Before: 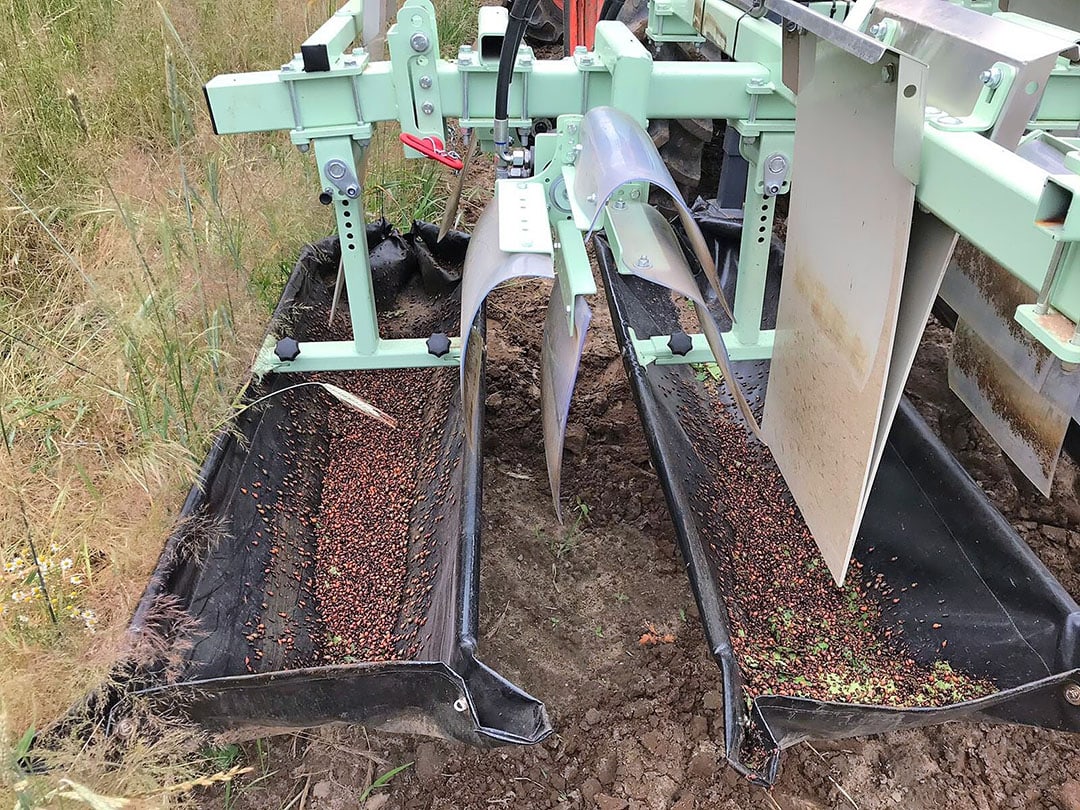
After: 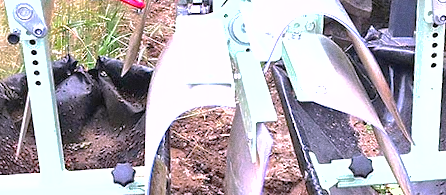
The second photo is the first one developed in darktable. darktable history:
exposure: black level correction 0, exposure 0.7 EV, compensate exposure bias true, compensate highlight preservation false
shadows and highlights: on, module defaults
white balance: red 1.066, blue 1.119
grain: coarseness 3.21 ISO
rotate and perspective: rotation -1.68°, lens shift (vertical) -0.146, crop left 0.049, crop right 0.912, crop top 0.032, crop bottom 0.96
crop: left 28.64%, top 16.832%, right 26.637%, bottom 58.055%
levels: levels [0, 0.43, 0.859]
